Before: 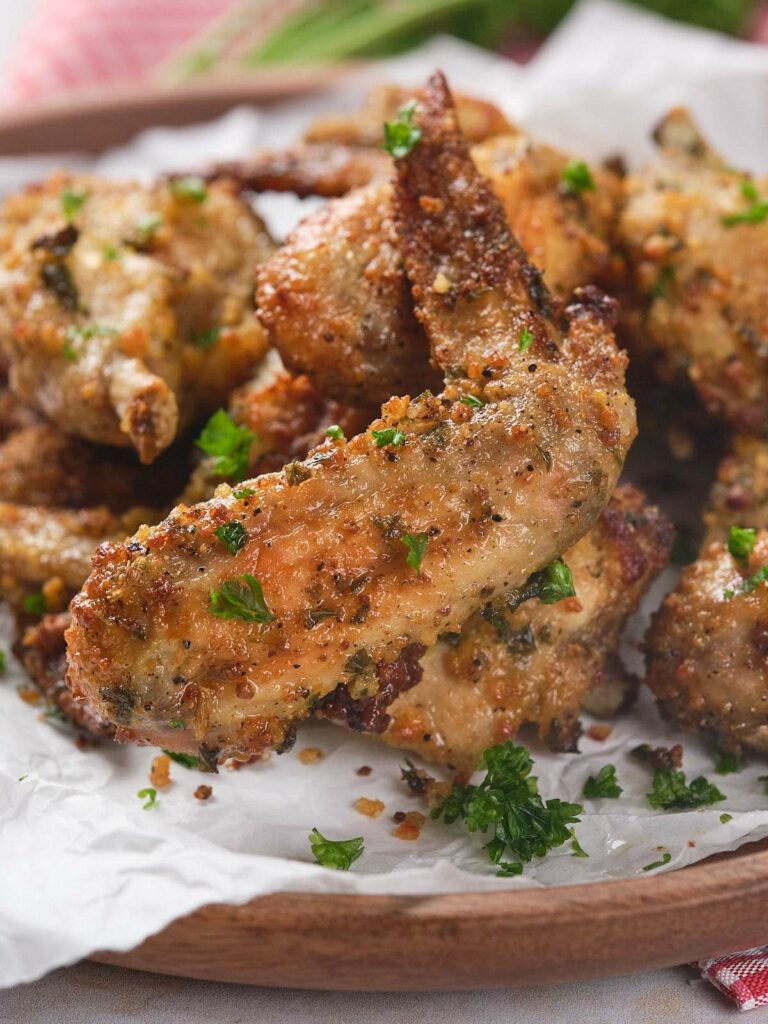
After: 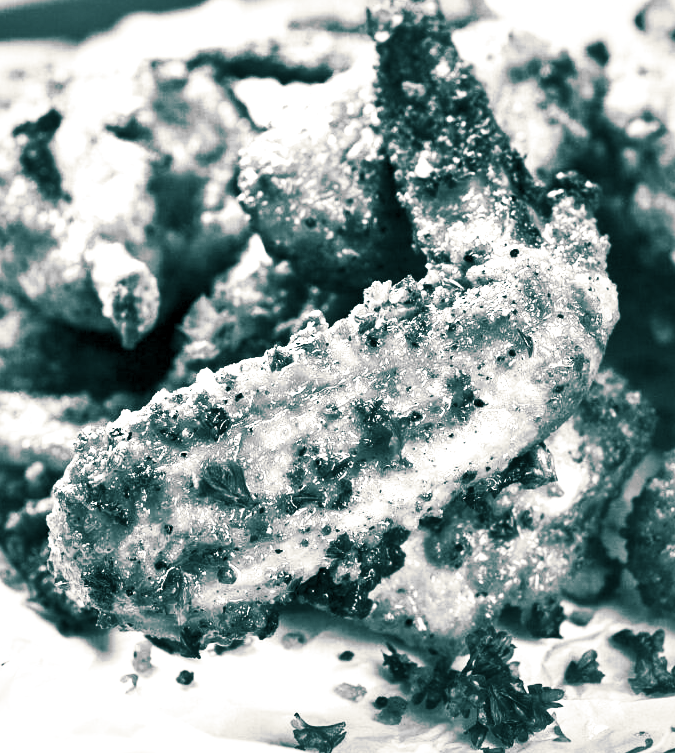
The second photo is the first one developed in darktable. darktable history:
crop and rotate: left 2.425%, top 11.305%, right 9.6%, bottom 15.08%
shadows and highlights: shadows 53, soften with gaussian
local contrast: mode bilateral grid, contrast 44, coarseness 69, detail 214%, midtone range 0.2
split-toning: shadows › hue 186.43°, highlights › hue 49.29°, compress 30.29%
contrast brightness saturation: contrast 0.53, brightness 0.47, saturation -1
